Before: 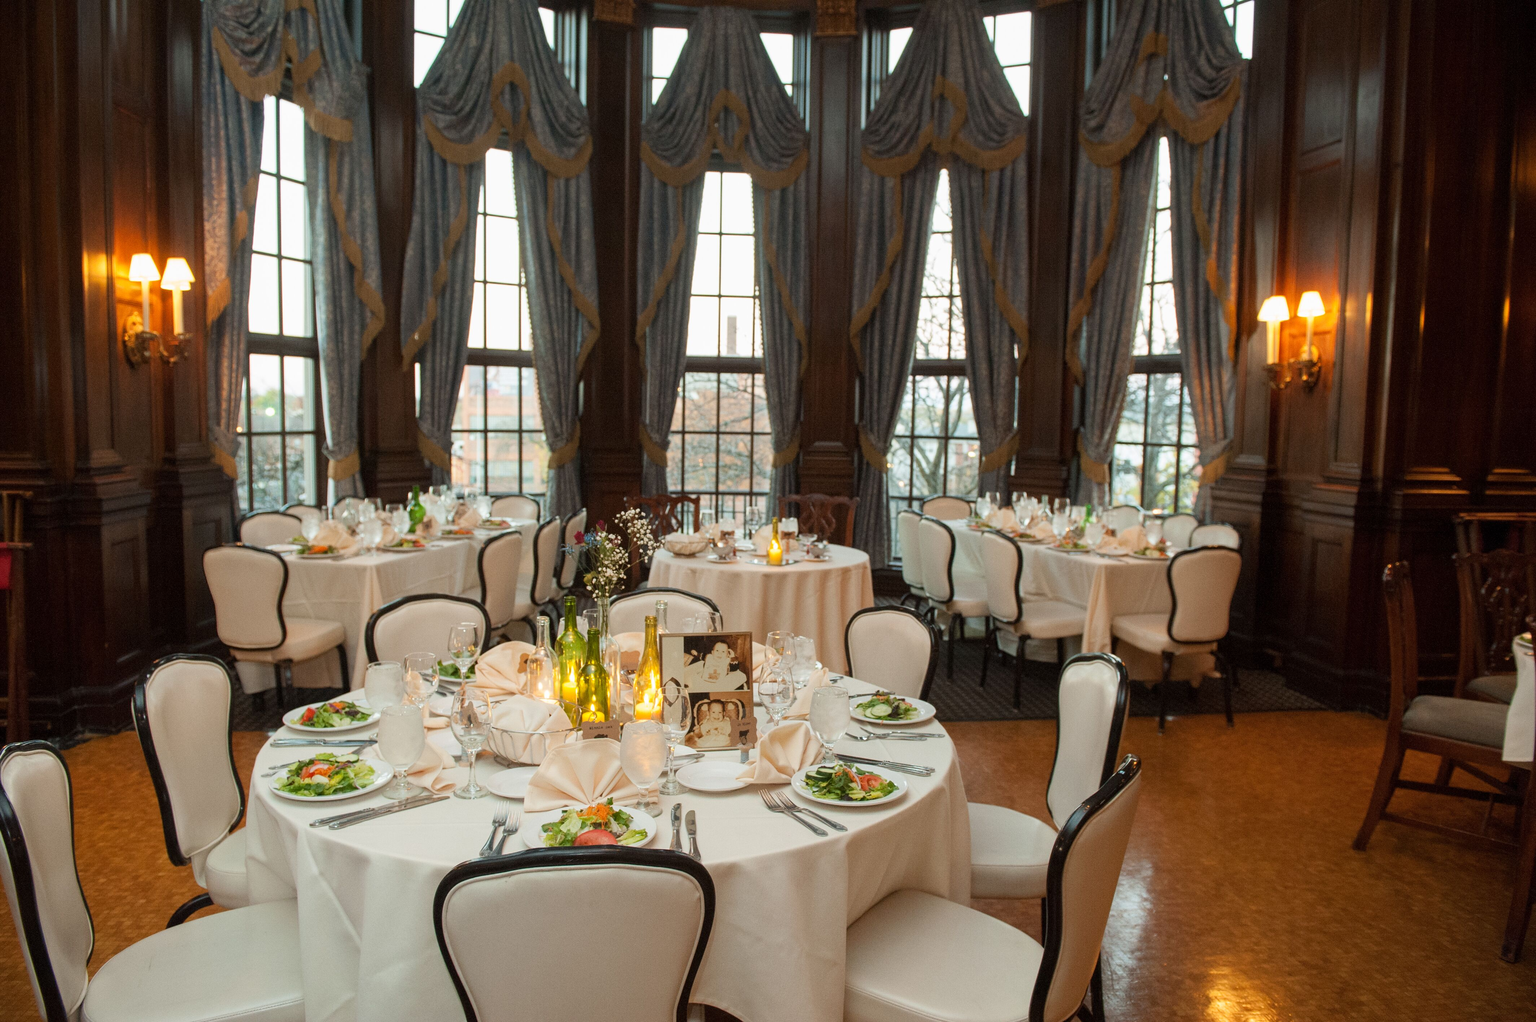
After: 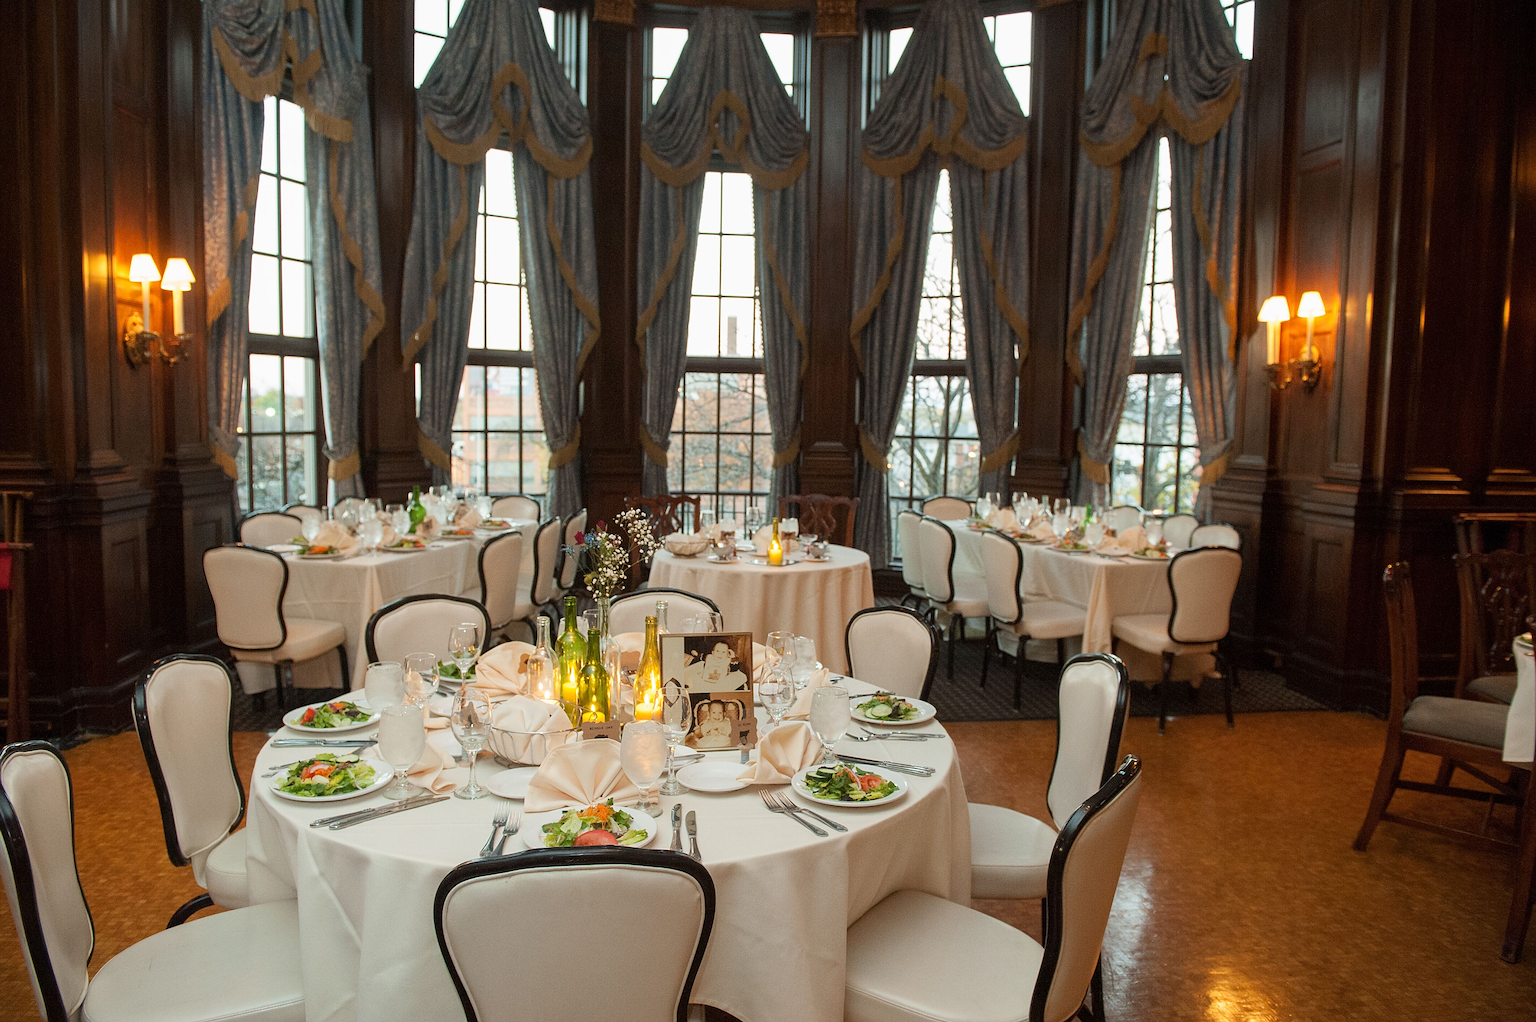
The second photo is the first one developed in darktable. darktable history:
sharpen: amount 0.591
